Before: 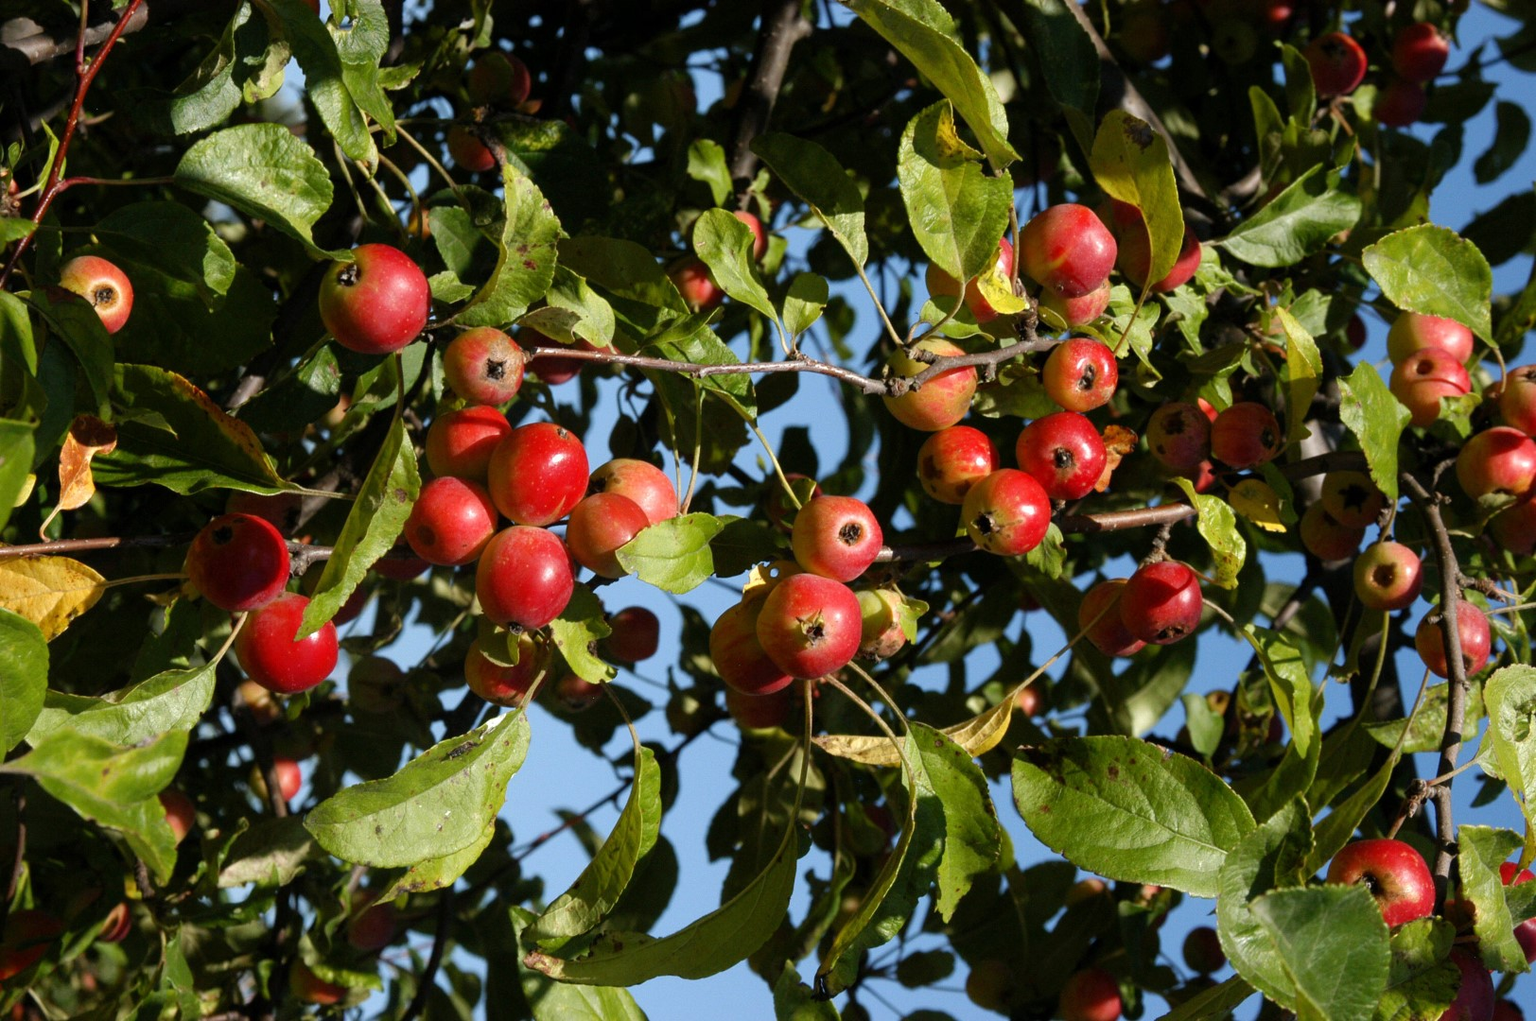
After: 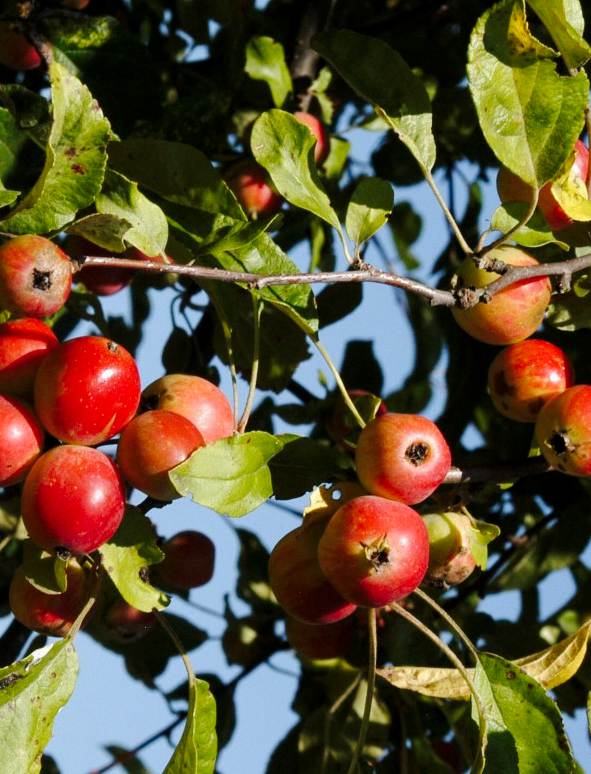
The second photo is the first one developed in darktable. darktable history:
local contrast: highlights 106%, shadows 99%, detail 119%, midtone range 0.2
tone curve: curves: ch0 [(0, 0) (0.23, 0.189) (0.486, 0.52) (0.822, 0.825) (0.994, 0.955)]; ch1 [(0, 0) (0.226, 0.261) (0.379, 0.442) (0.469, 0.468) (0.495, 0.498) (0.514, 0.509) (0.561, 0.603) (0.59, 0.656) (1, 1)]; ch2 [(0, 0) (0.269, 0.299) (0.459, 0.43) (0.498, 0.5) (0.523, 0.52) (0.586, 0.569) (0.635, 0.617) (0.659, 0.681) (0.718, 0.764) (1, 1)], preserve colors none
crop and rotate: left 29.715%, top 10.395%, right 33.888%, bottom 17.9%
